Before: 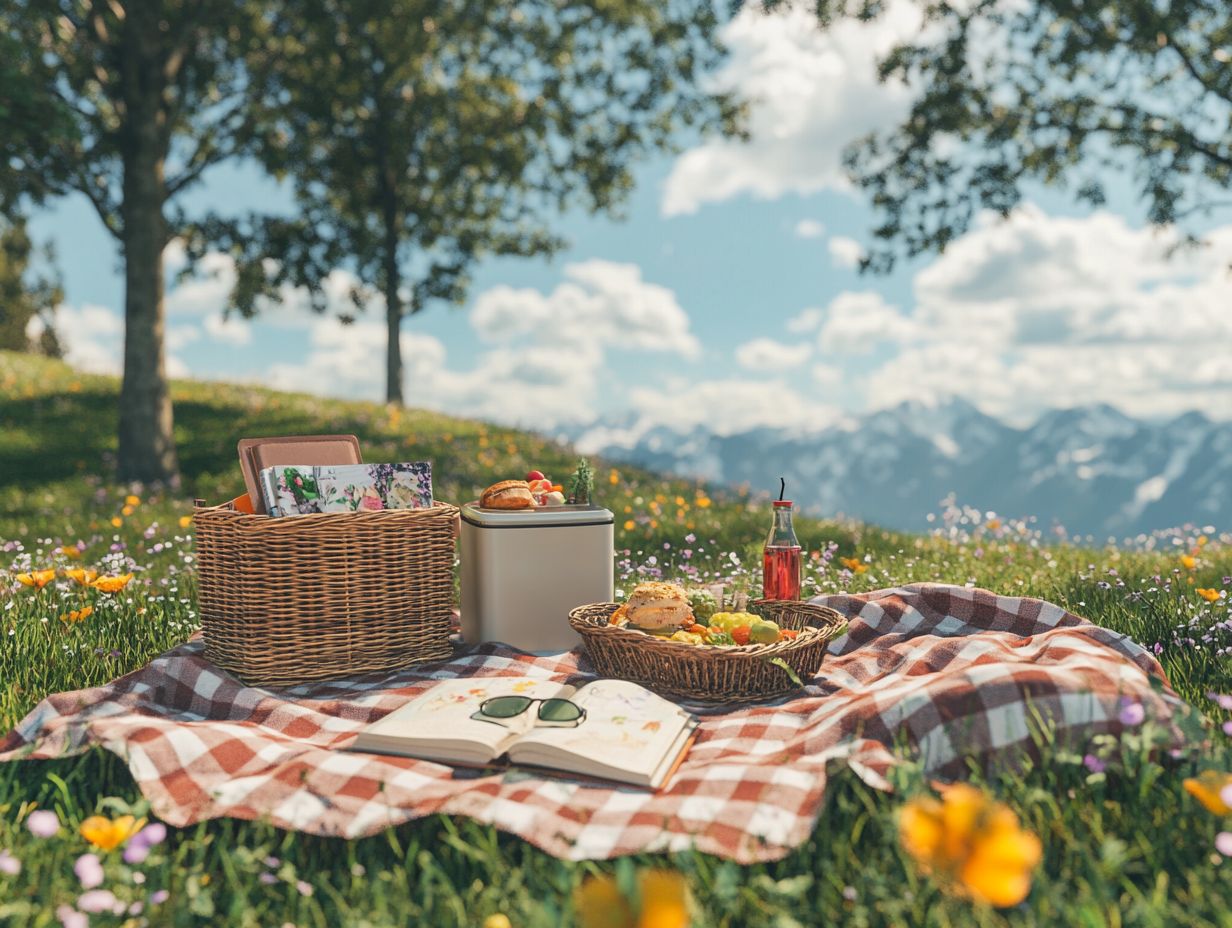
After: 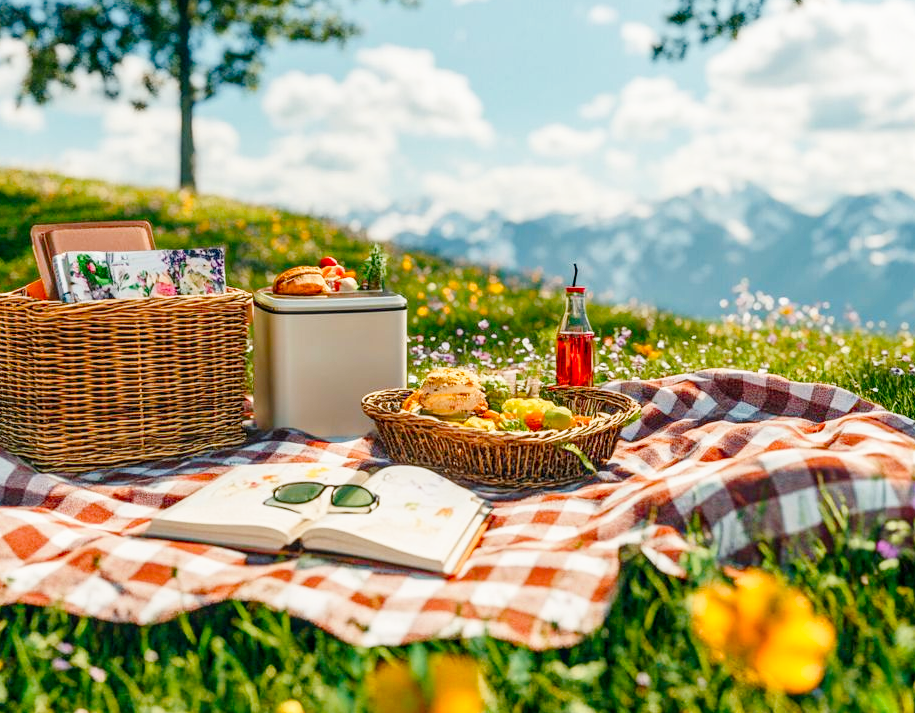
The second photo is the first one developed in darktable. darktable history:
tone curve: curves: ch0 [(0, 0.016) (0.11, 0.039) (0.259, 0.235) (0.383, 0.437) (0.499, 0.597) (0.733, 0.867) (0.843, 0.948) (1, 1)], preserve colors none
local contrast: on, module defaults
color balance rgb: global offset › luminance -0.877%, perceptual saturation grading › global saturation 20%, perceptual saturation grading › highlights -25.472%, perceptual saturation grading › shadows 49.583%, contrast -10.362%
crop: left 16.829%, top 23.168%, right 8.9%
